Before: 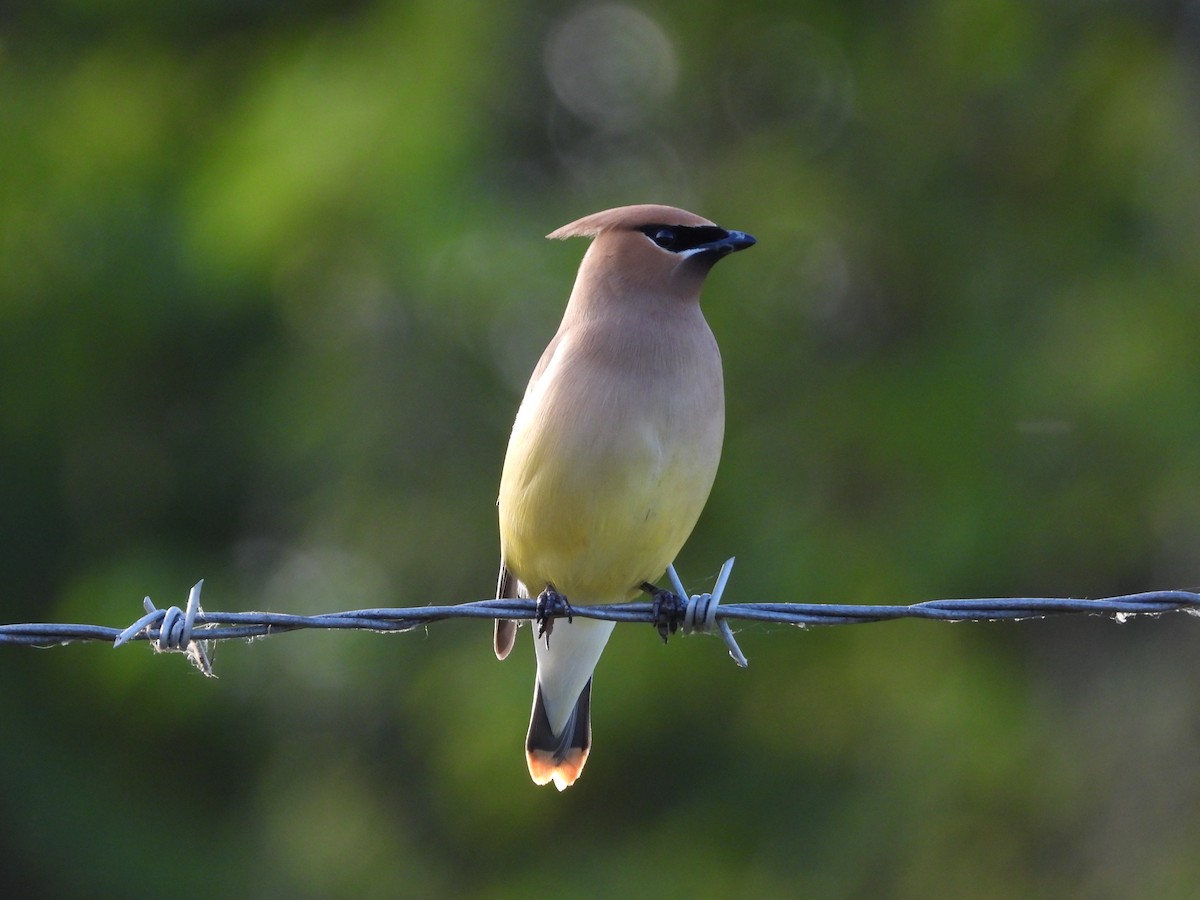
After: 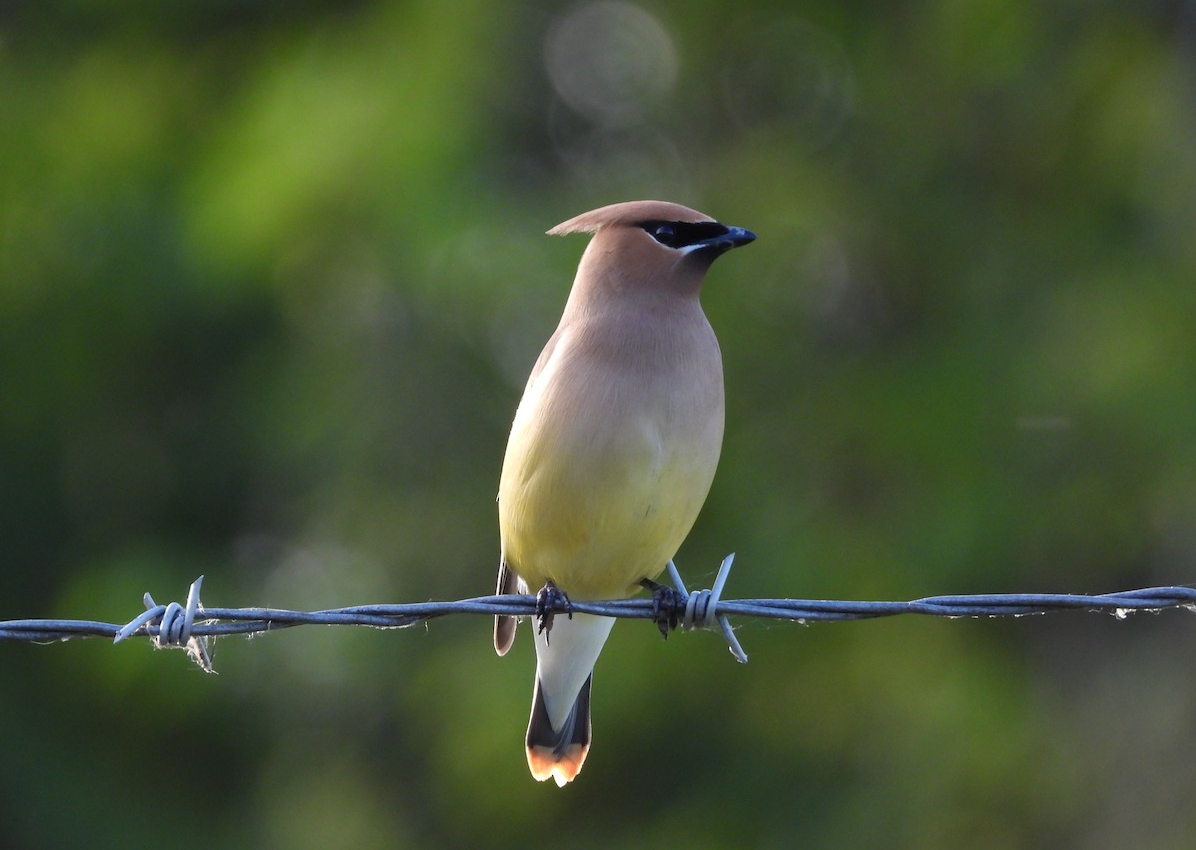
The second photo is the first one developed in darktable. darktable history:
crop: top 0.448%, right 0.264%, bottom 5.045%
